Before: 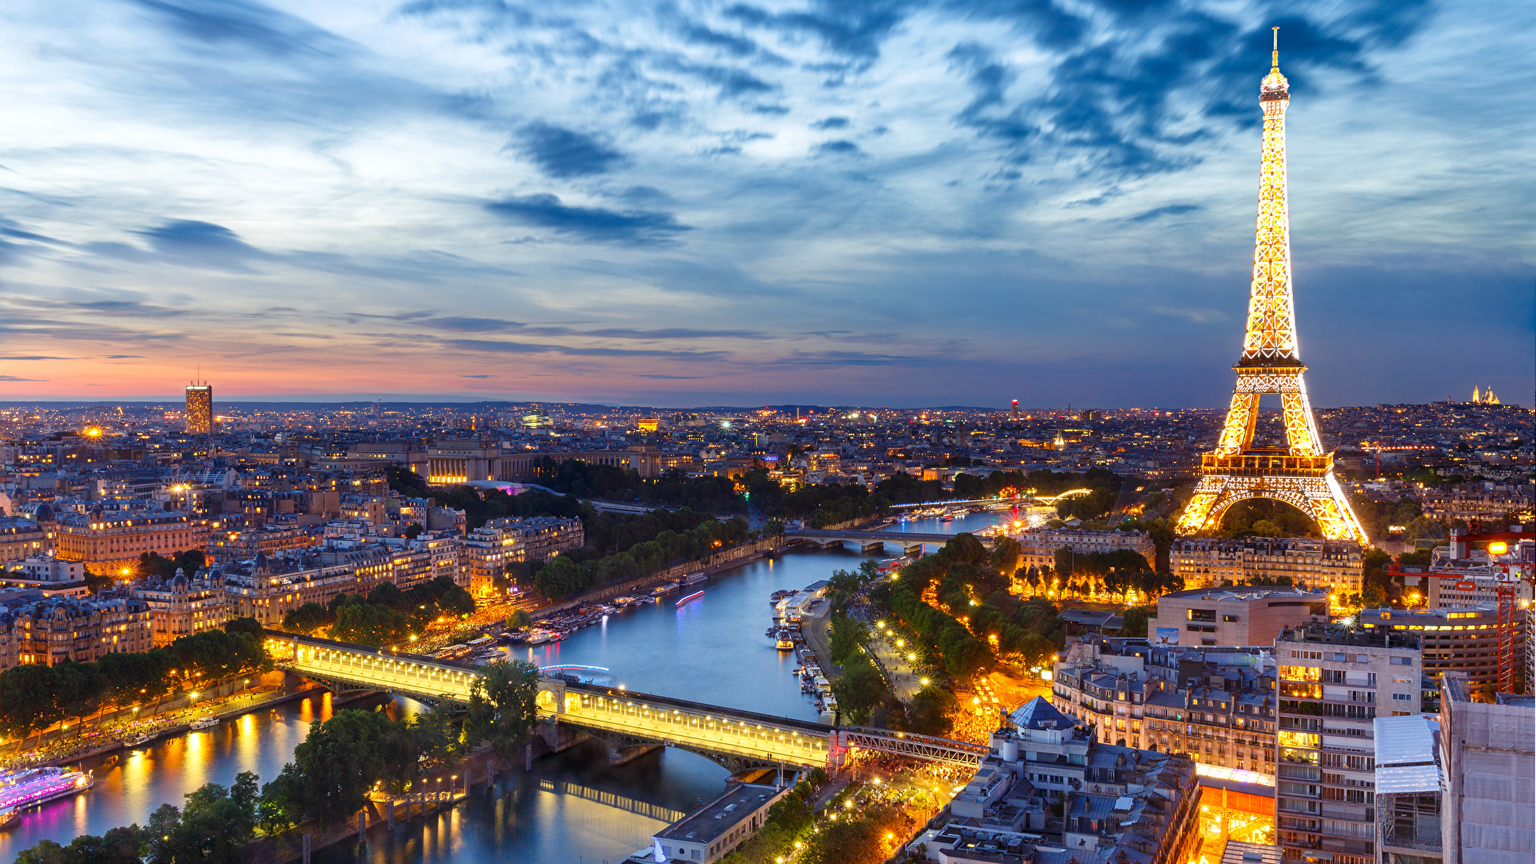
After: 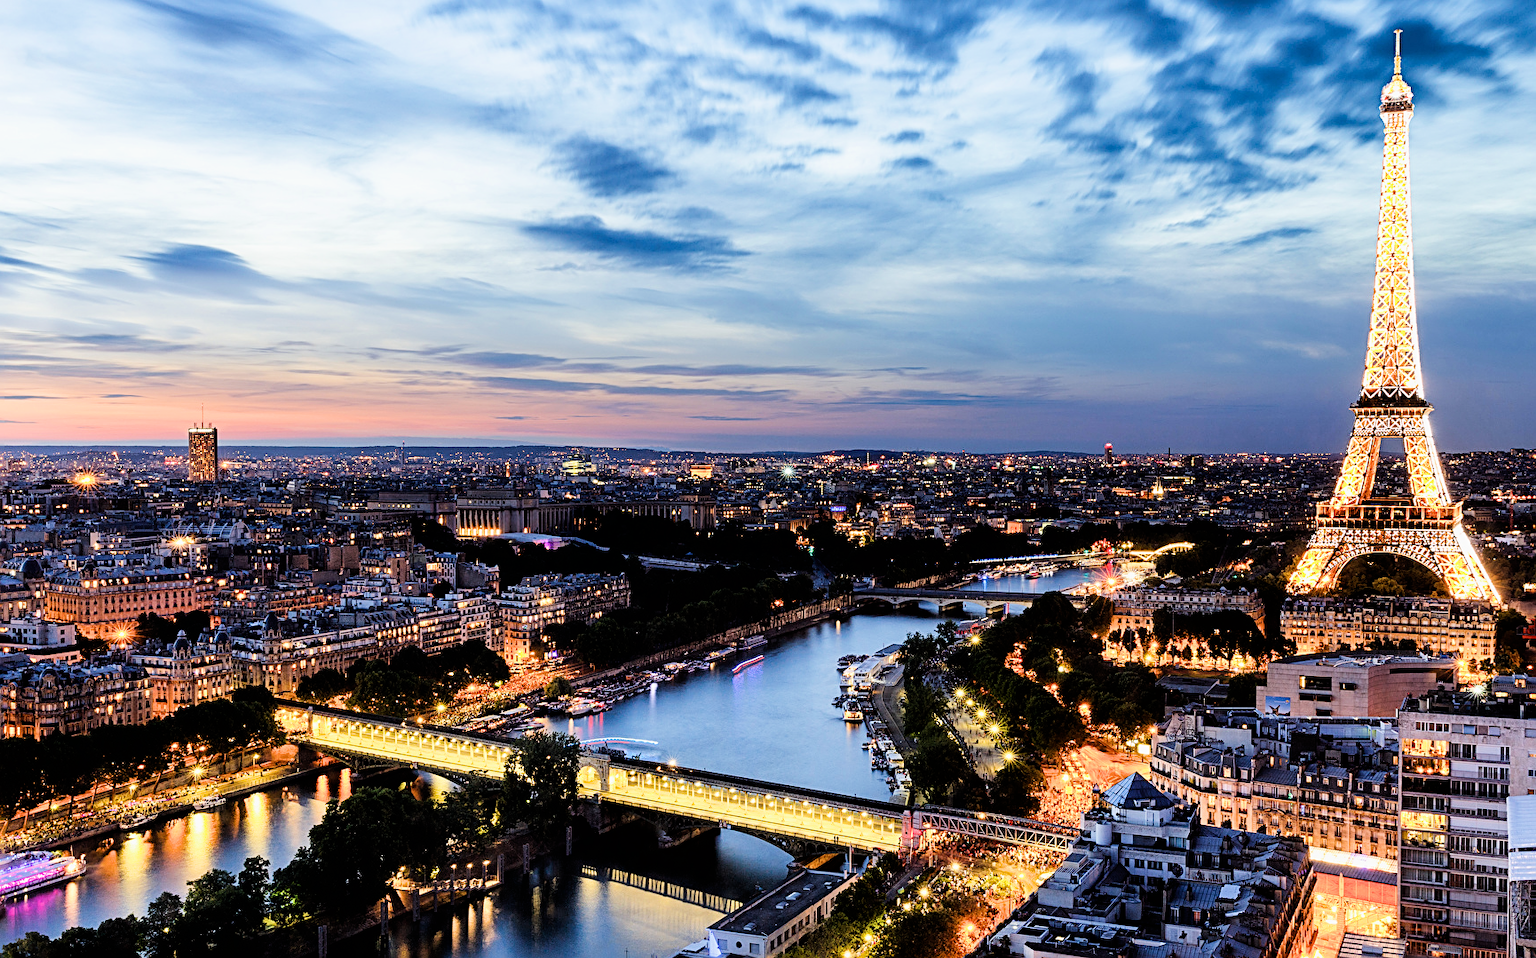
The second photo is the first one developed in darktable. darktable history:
filmic rgb: black relative exposure -5 EV, hardness 2.88, contrast 1.1
crop and rotate: left 1.088%, right 8.807%
tone equalizer: -8 EV -1.08 EV, -7 EV -1.01 EV, -6 EV -0.867 EV, -5 EV -0.578 EV, -3 EV 0.578 EV, -2 EV 0.867 EV, -1 EV 1.01 EV, +0 EV 1.08 EV, edges refinement/feathering 500, mask exposure compensation -1.57 EV, preserve details no
sharpen: on, module defaults
